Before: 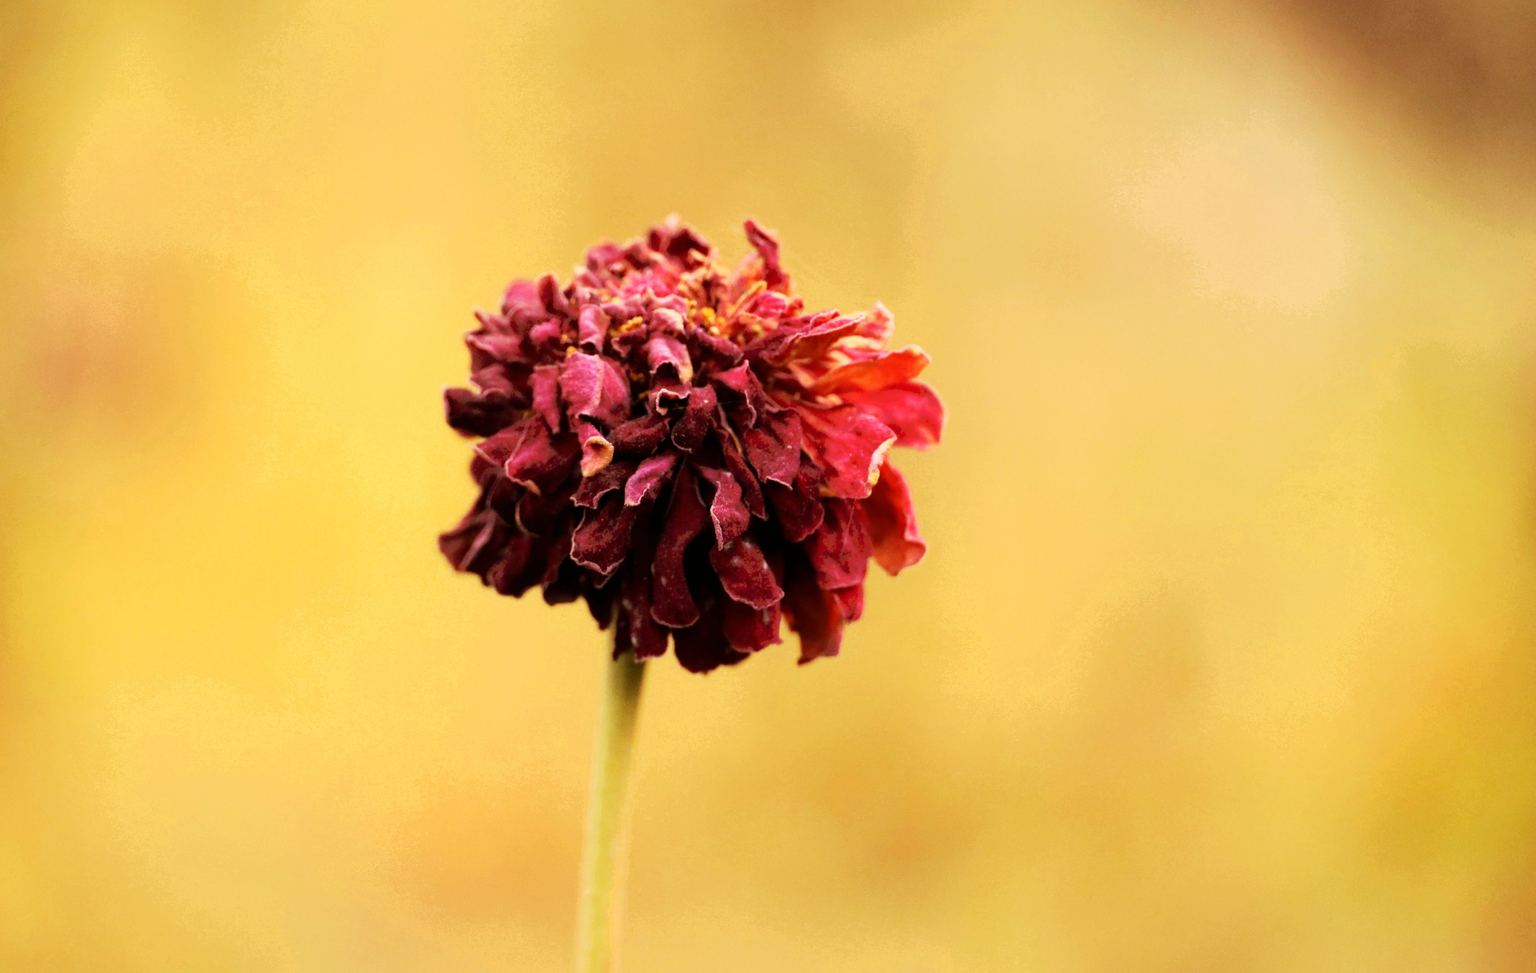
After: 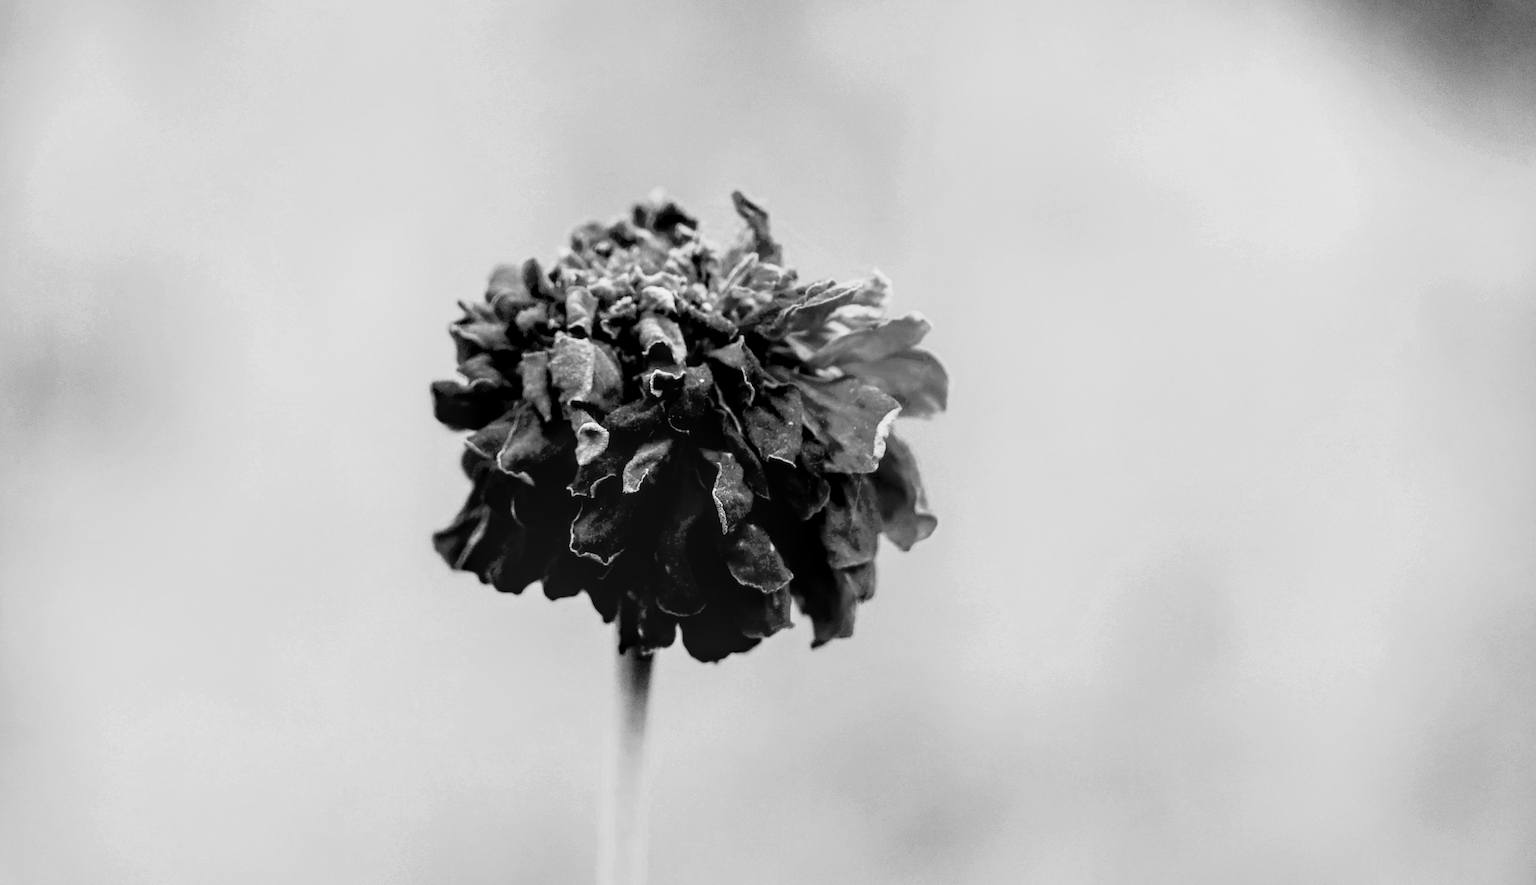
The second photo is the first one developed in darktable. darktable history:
monochrome: on, module defaults
tone curve: curves: ch0 [(0, 0) (0.003, 0.068) (0.011, 0.068) (0.025, 0.068) (0.044, 0.068) (0.069, 0.072) (0.1, 0.072) (0.136, 0.077) (0.177, 0.095) (0.224, 0.126) (0.277, 0.2) (0.335, 0.3) (0.399, 0.407) (0.468, 0.52) (0.543, 0.624) (0.623, 0.721) (0.709, 0.811) (0.801, 0.88) (0.898, 0.942) (1, 1)], preserve colors none
crop: top 0.448%, right 0.264%, bottom 5.045%
local contrast: highlights 60%, shadows 60%, detail 160%
base curve: curves: ch0 [(0, 0) (0.088, 0.125) (0.176, 0.251) (0.354, 0.501) (0.613, 0.749) (1, 0.877)], preserve colors none
exposure: black level correction 0, exposure -0.721 EV, compensate highlight preservation false
rotate and perspective: rotation -3°, crop left 0.031, crop right 0.968, crop top 0.07, crop bottom 0.93
contrast equalizer: y [[0.439, 0.44, 0.442, 0.457, 0.493, 0.498], [0.5 ×6], [0.5 ×6], [0 ×6], [0 ×6]], mix 0.59
